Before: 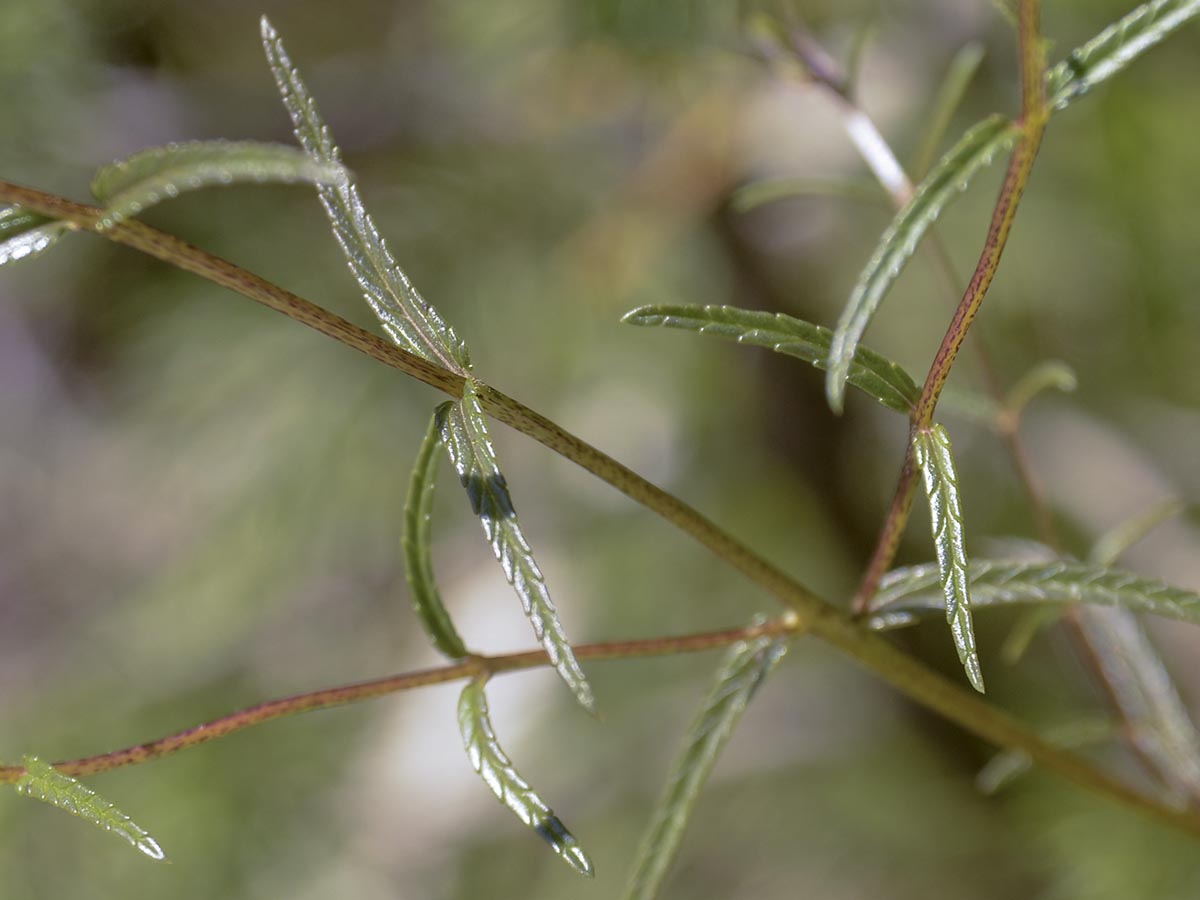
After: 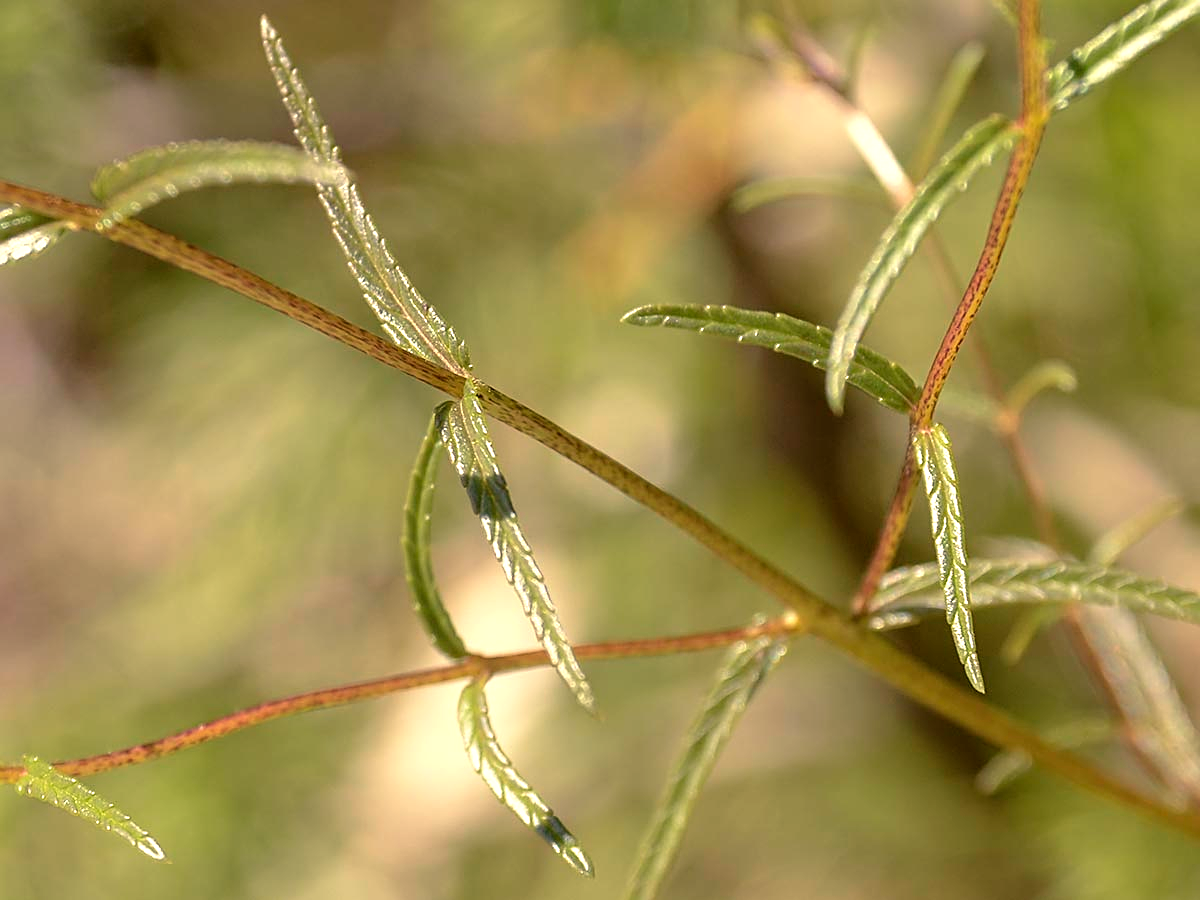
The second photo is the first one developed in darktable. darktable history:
white balance: red 1.08, blue 0.791
sharpen: on, module defaults
exposure: exposure 0.6 EV, compensate highlight preservation false
